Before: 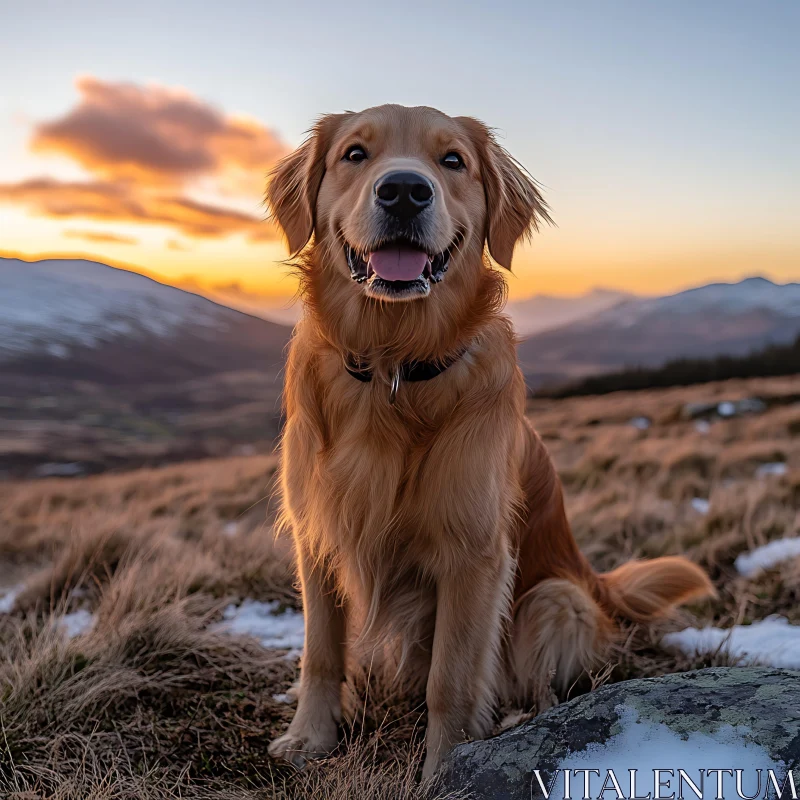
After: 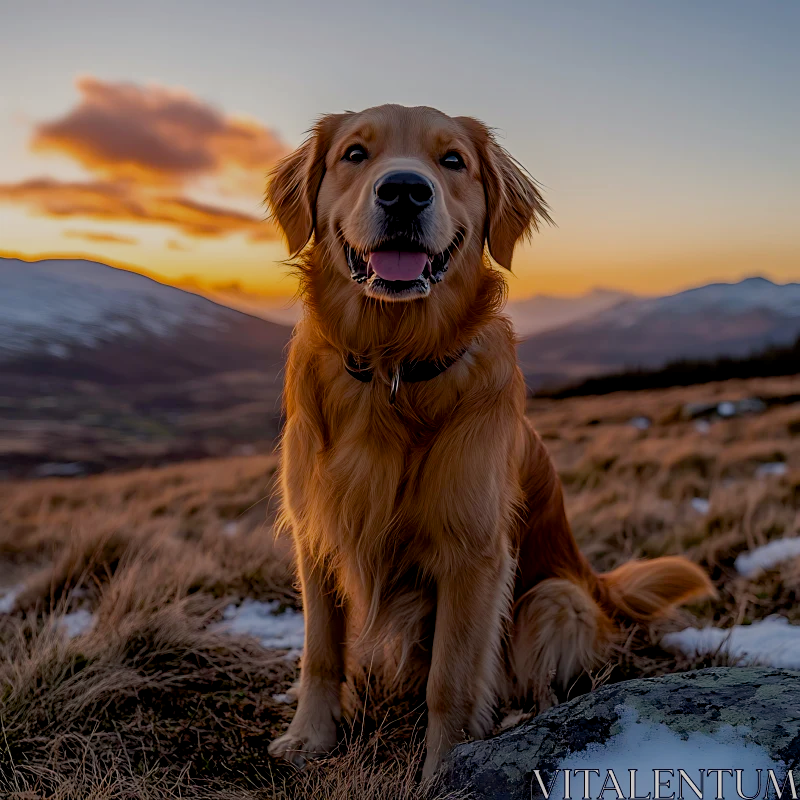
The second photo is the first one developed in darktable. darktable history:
exposure: black level correction 0.009, exposure -0.655 EV, compensate highlight preservation false
color balance rgb: highlights gain › chroma 2.019%, highlights gain › hue 71.65°, perceptual saturation grading › global saturation 9.303%, perceptual saturation grading › highlights -13.027%, perceptual saturation grading › mid-tones 14.493%, perceptual saturation grading › shadows 23.79%
